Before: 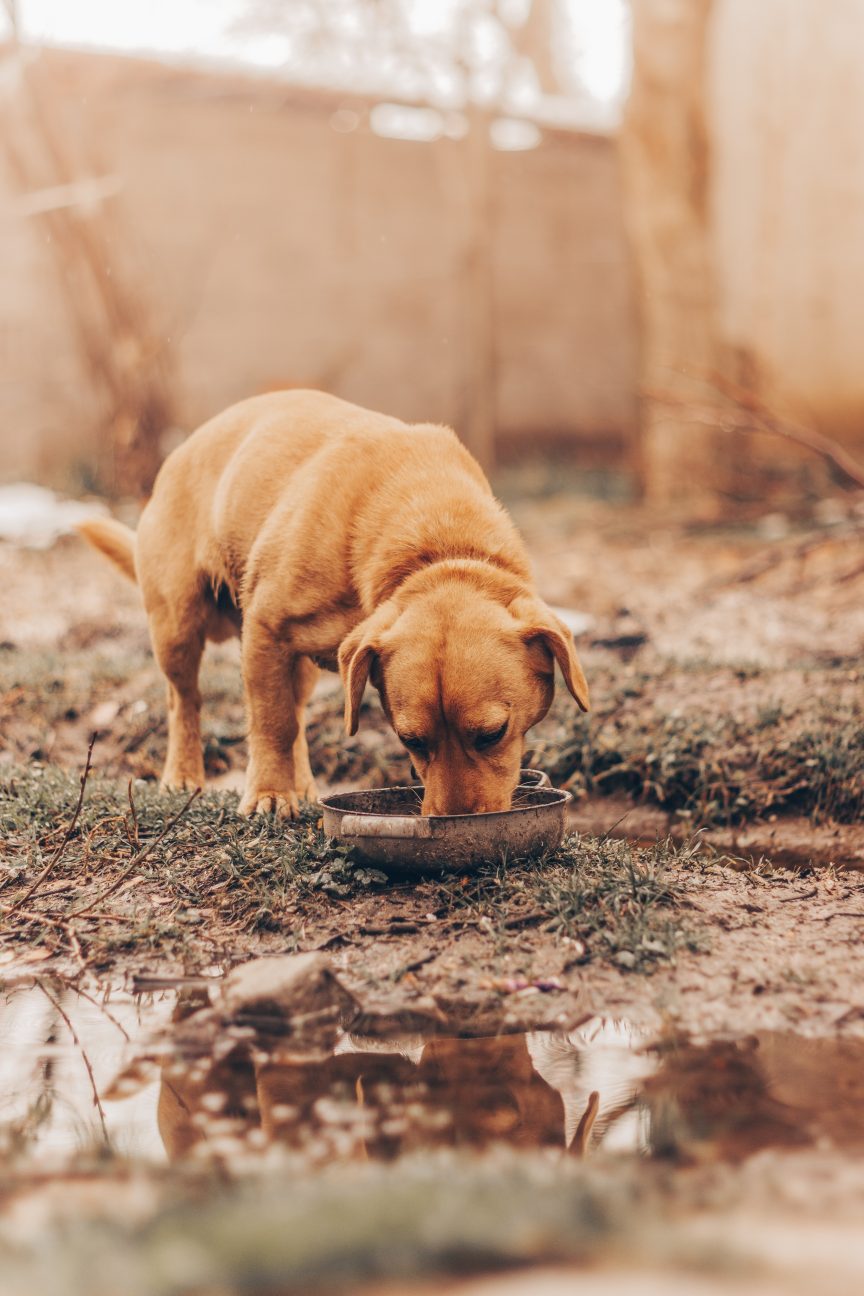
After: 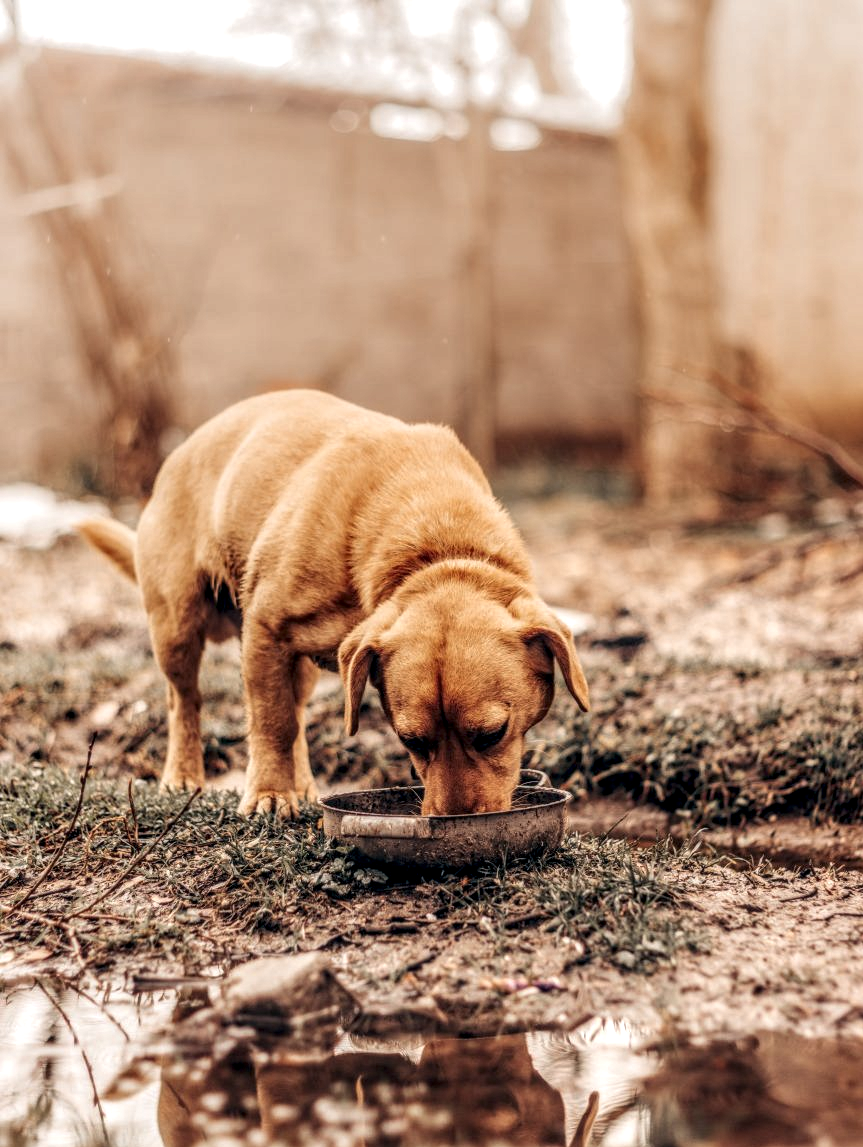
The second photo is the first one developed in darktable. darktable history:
crop and rotate: top 0%, bottom 11.49%
local contrast: highlights 0%, shadows 0%, detail 182%
